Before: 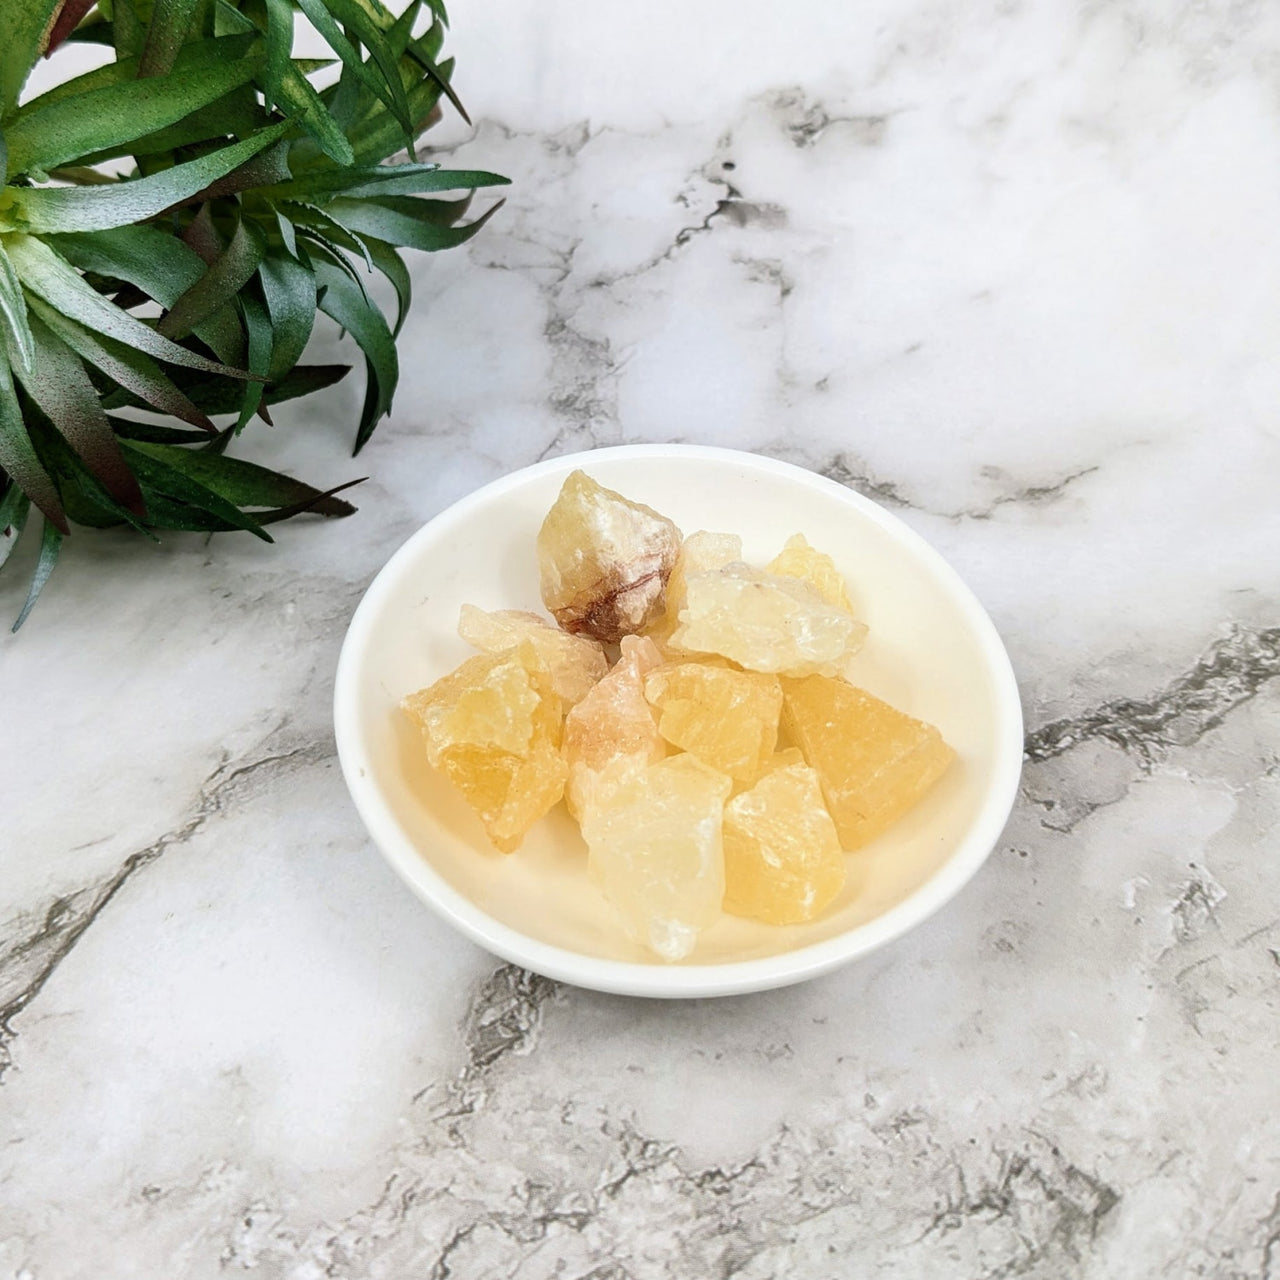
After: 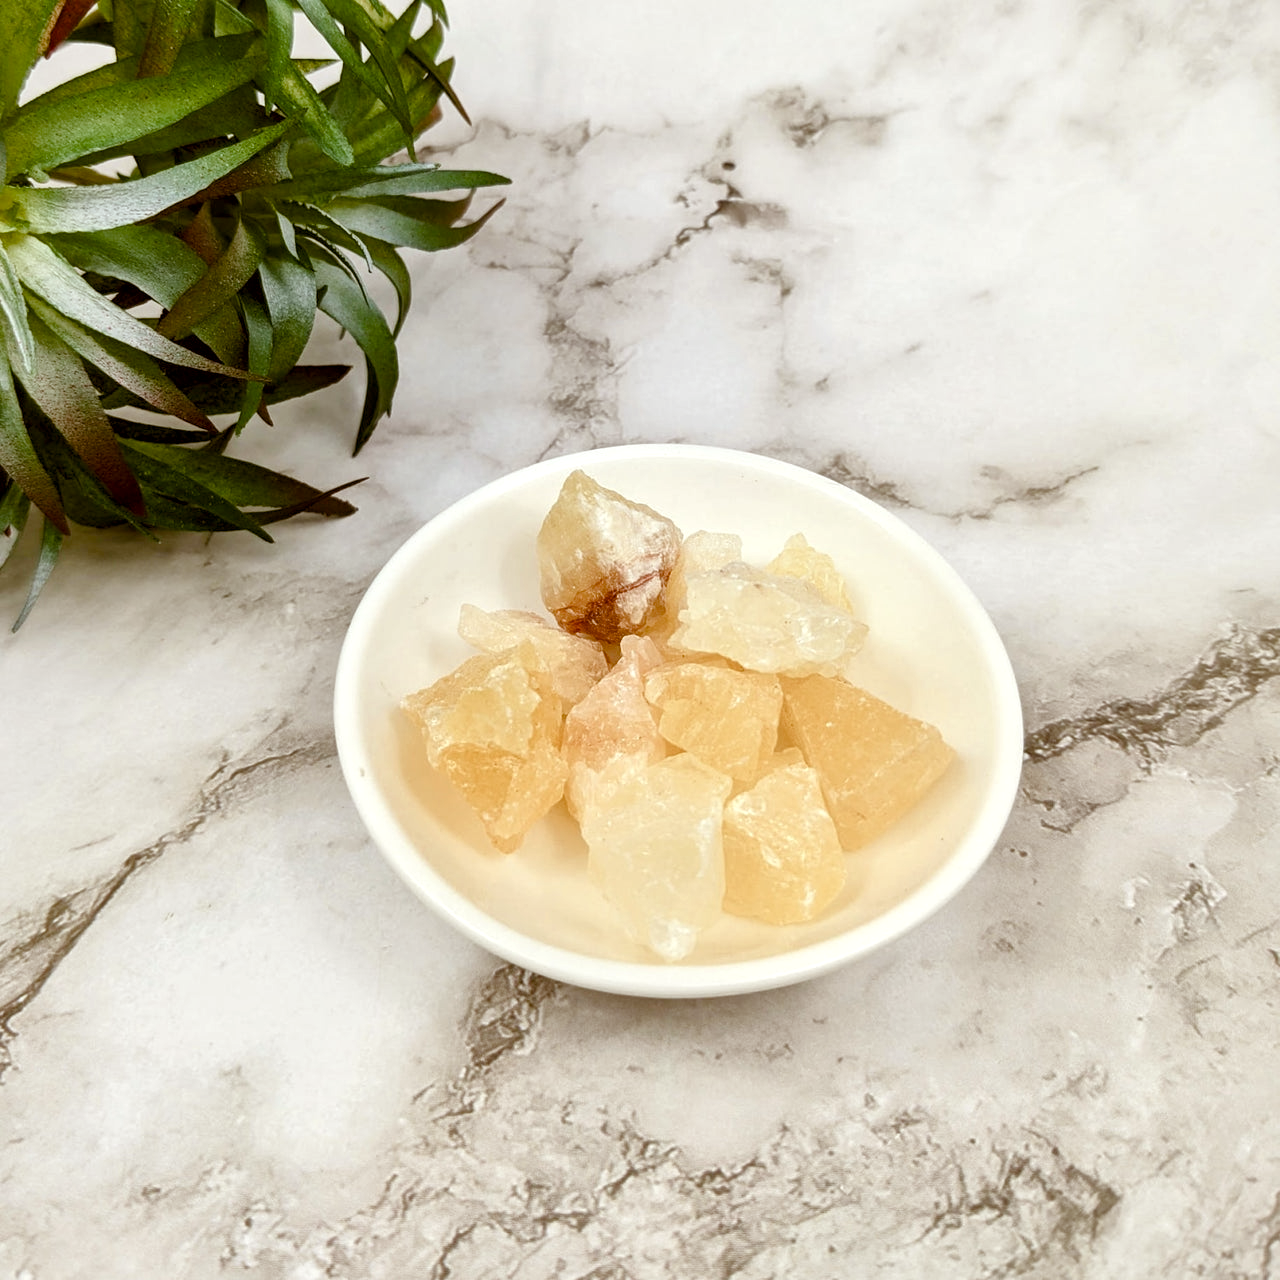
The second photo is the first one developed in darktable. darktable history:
contrast brightness saturation: saturation -0.034
local contrast: mode bilateral grid, contrast 20, coarseness 51, detail 132%, midtone range 0.2
color balance rgb: power › luminance 9.903%, power › chroma 2.824%, power › hue 58.75°, perceptual saturation grading › global saturation 20%, perceptual saturation grading › highlights -50.153%, perceptual saturation grading › shadows 30.914%
